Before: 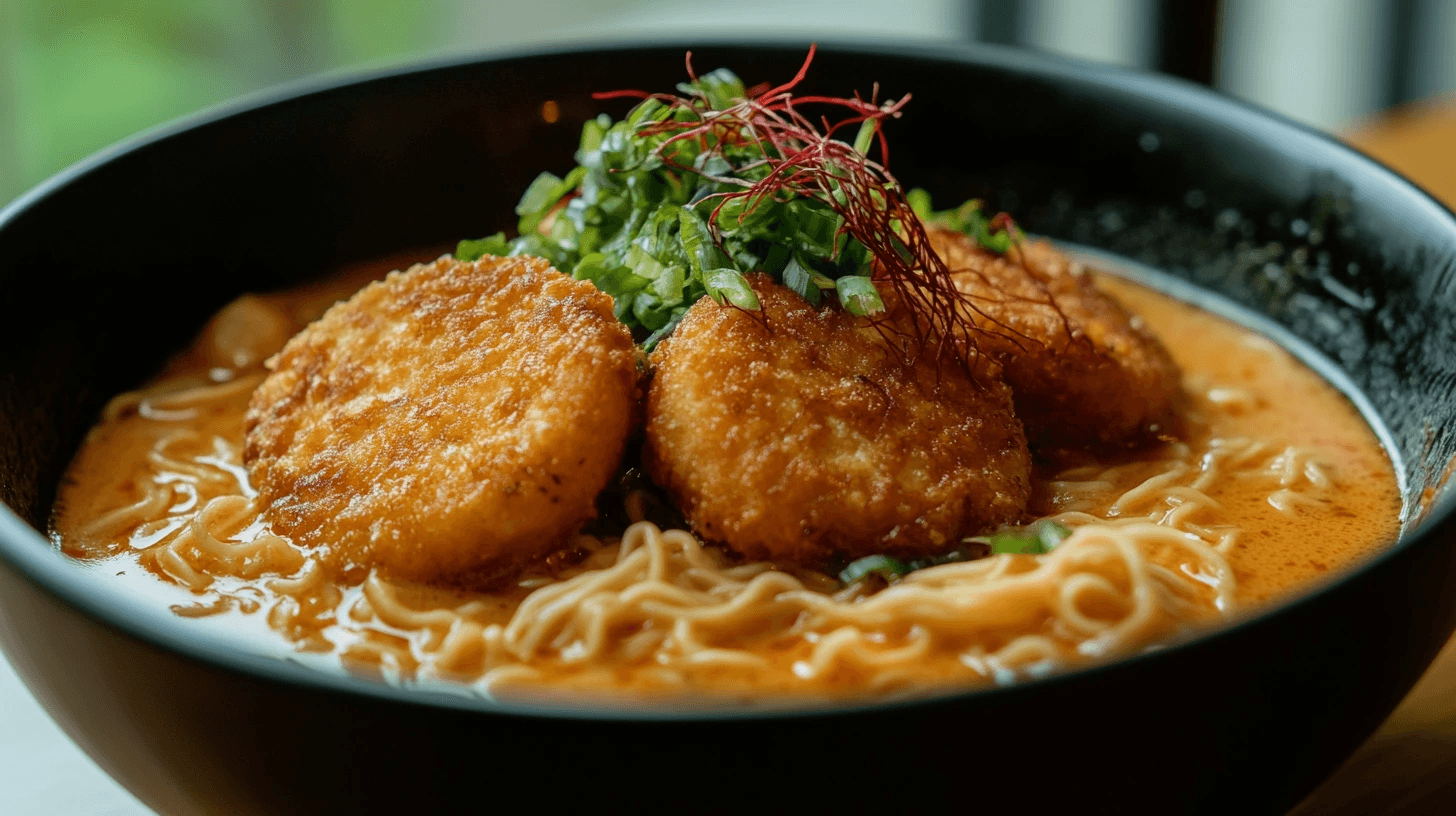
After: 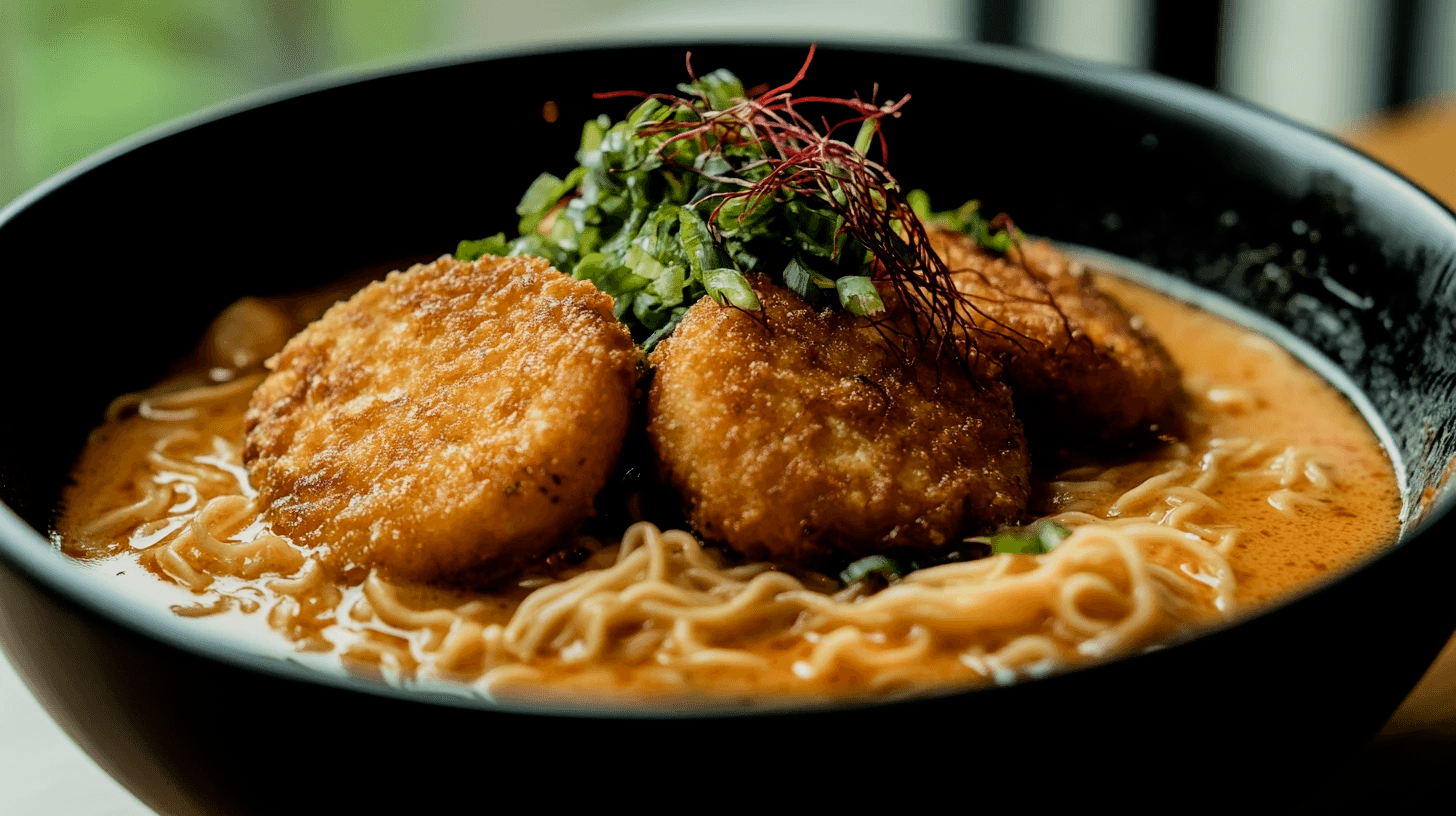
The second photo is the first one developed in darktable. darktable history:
color calibration: x 0.329, y 0.345, temperature 5633 K
filmic rgb: black relative exposure -5 EV, white relative exposure 3.5 EV, hardness 3.19, contrast 1.4, highlights saturation mix -50%
